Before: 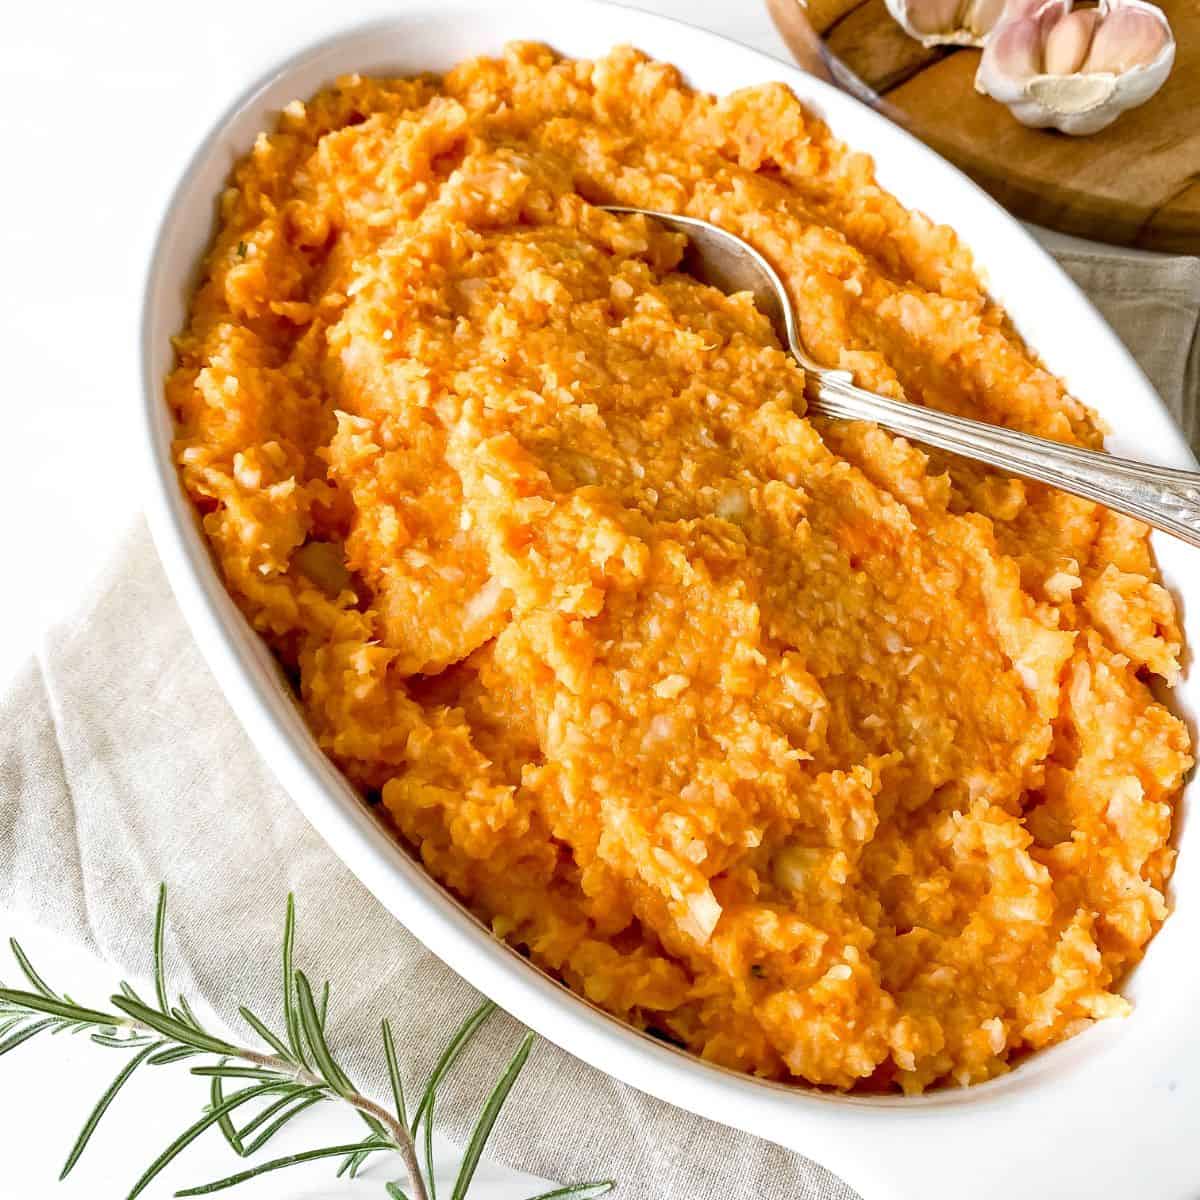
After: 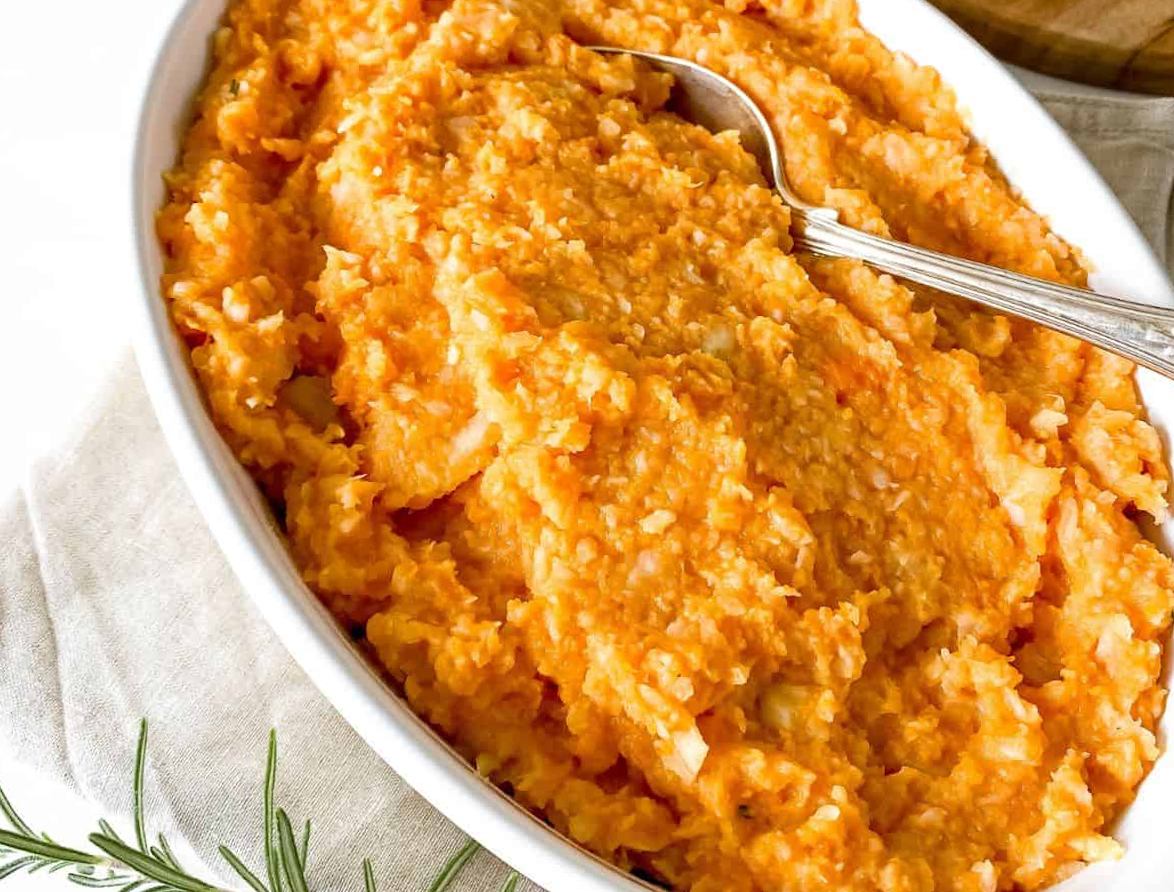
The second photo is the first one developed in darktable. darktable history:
rotate and perspective: rotation 0.226°, lens shift (vertical) -0.042, crop left 0.023, crop right 0.982, crop top 0.006, crop bottom 0.994
crop and rotate: top 12.5%, bottom 12.5%
